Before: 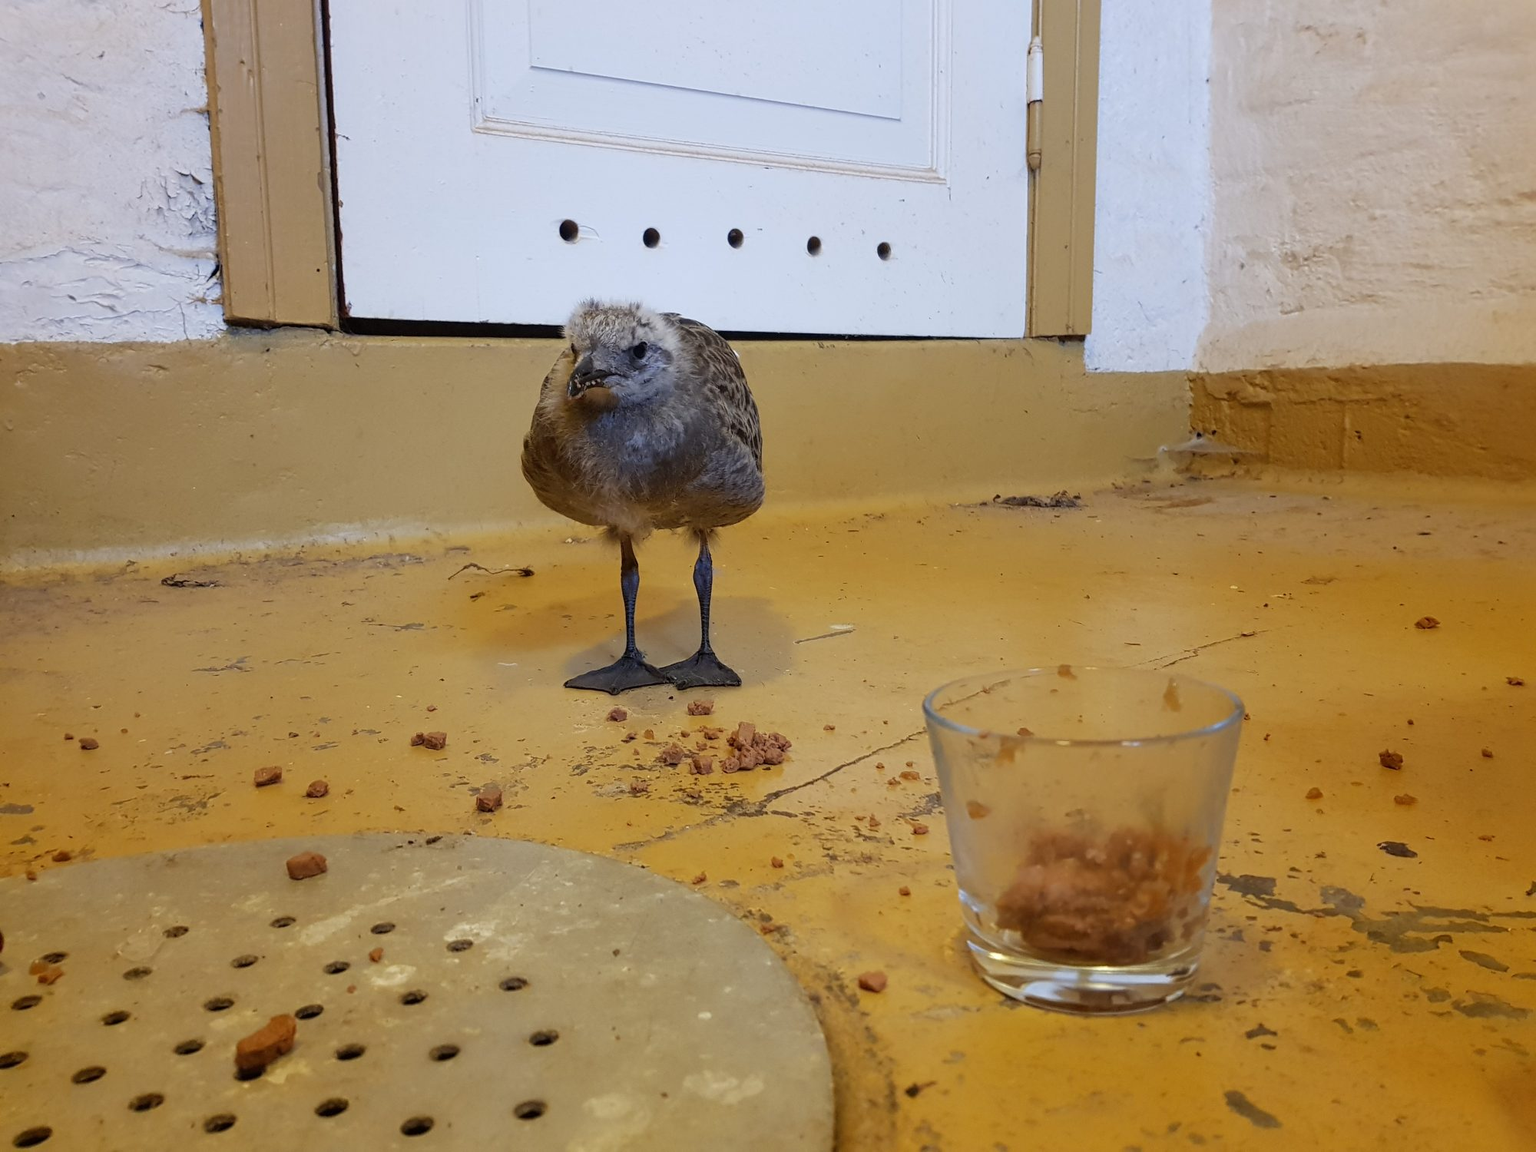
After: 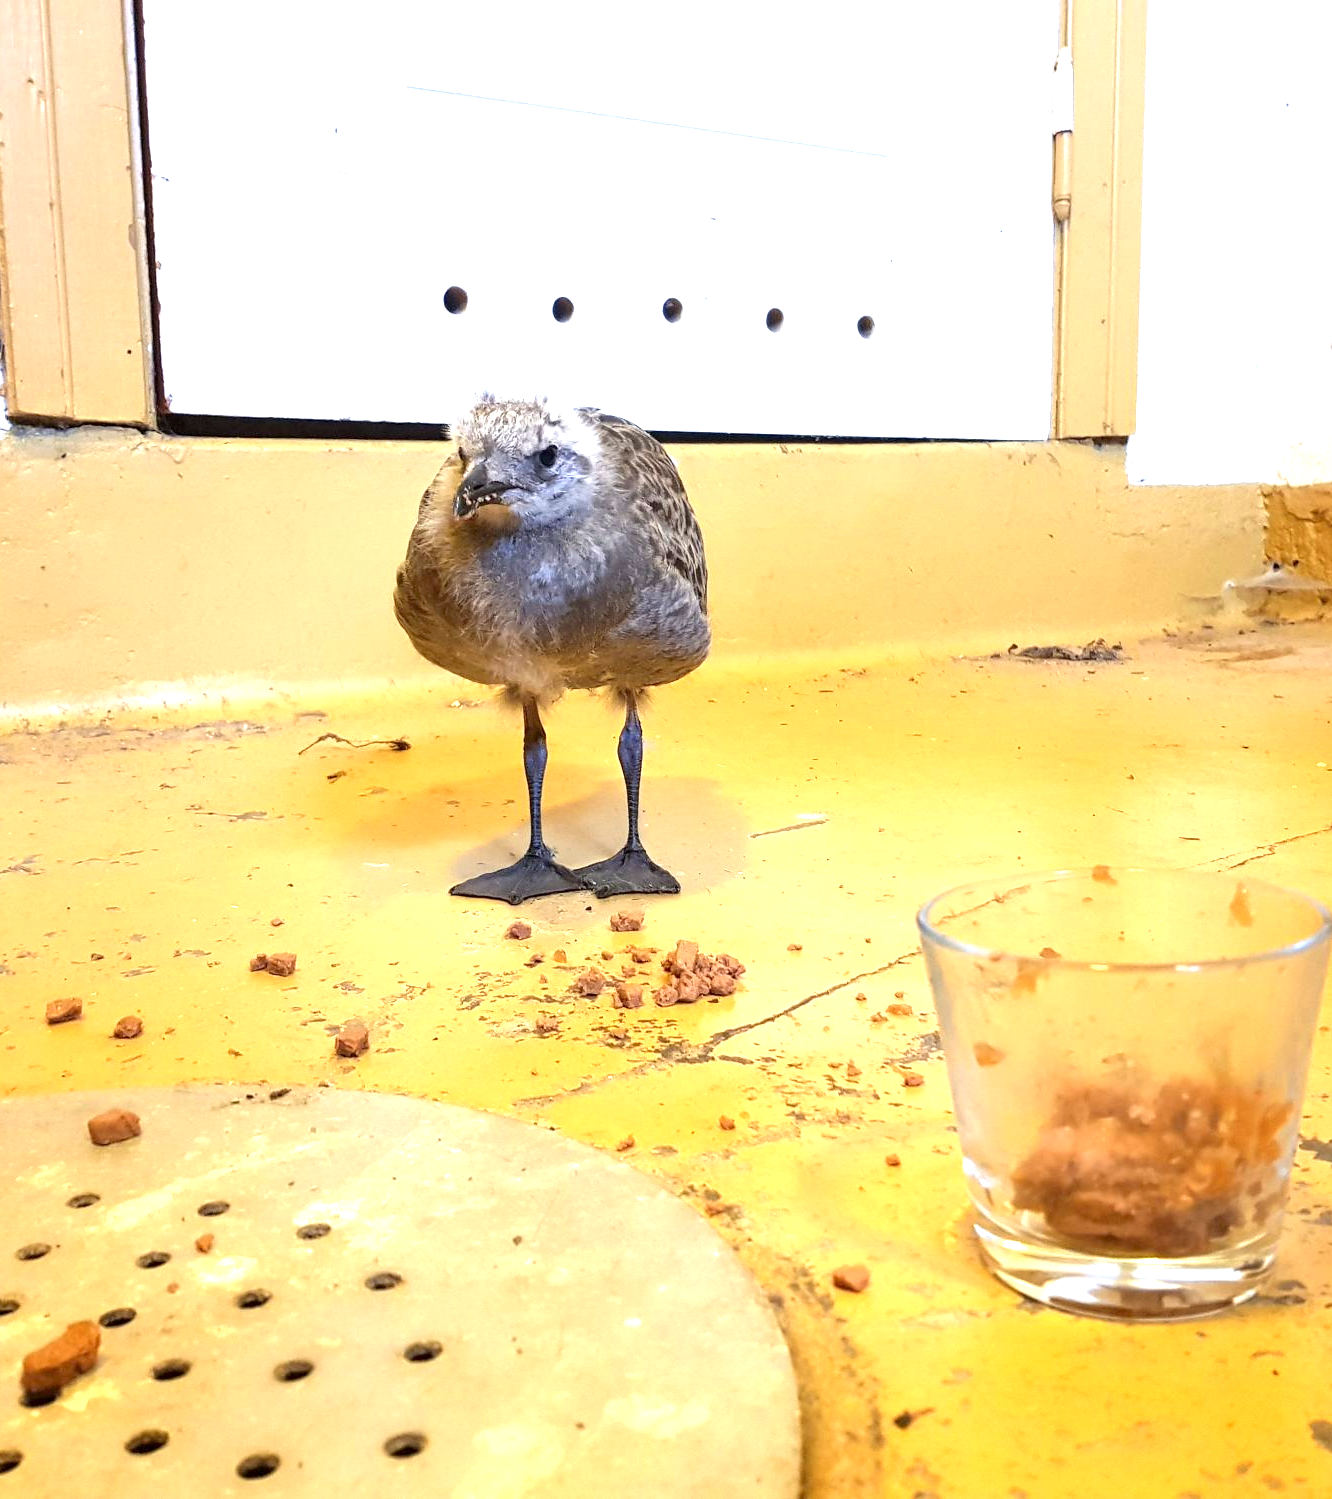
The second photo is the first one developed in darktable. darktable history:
crop and rotate: left 14.297%, right 19.058%
exposure: black level correction 0.001, exposure 1.717 EV, compensate exposure bias true, compensate highlight preservation false
